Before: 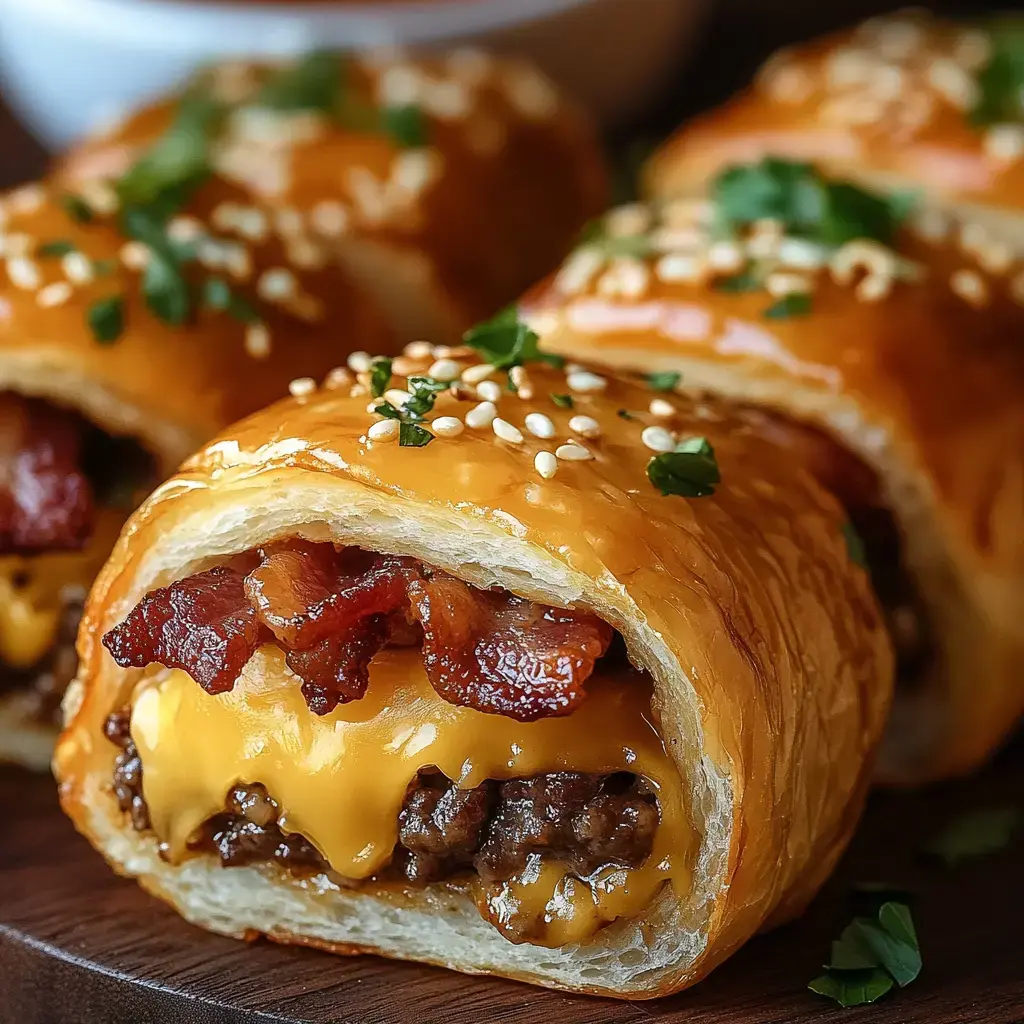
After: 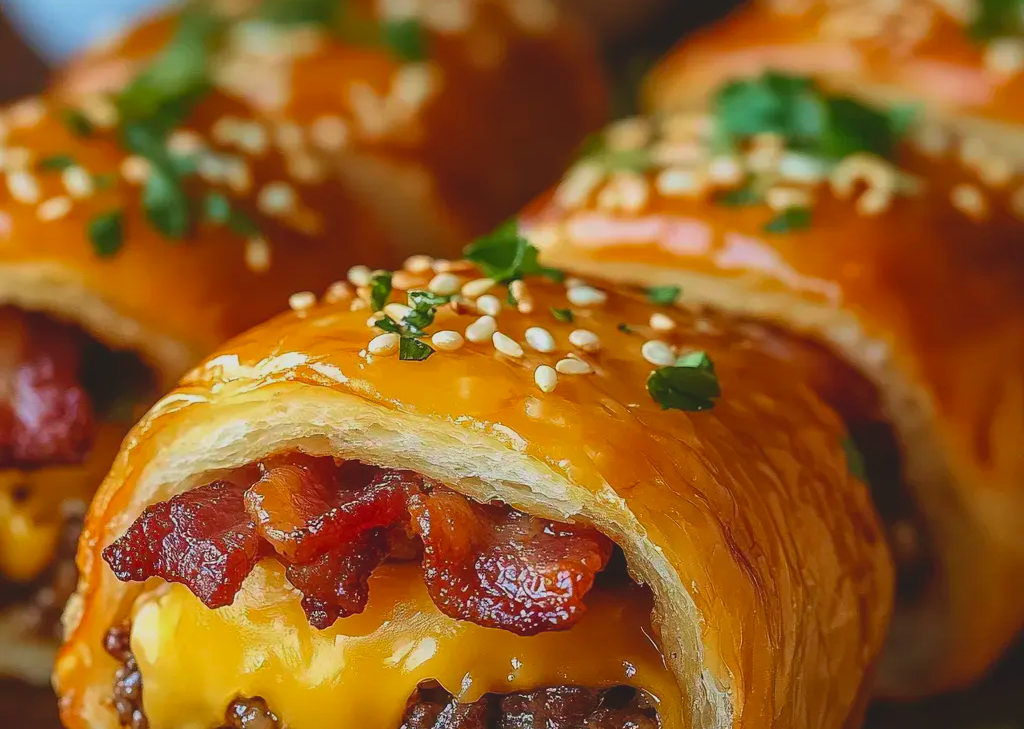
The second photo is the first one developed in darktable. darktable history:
crop and rotate: top 8.413%, bottom 20.299%
velvia: on, module defaults
contrast brightness saturation: contrast -0.21, saturation 0.189
